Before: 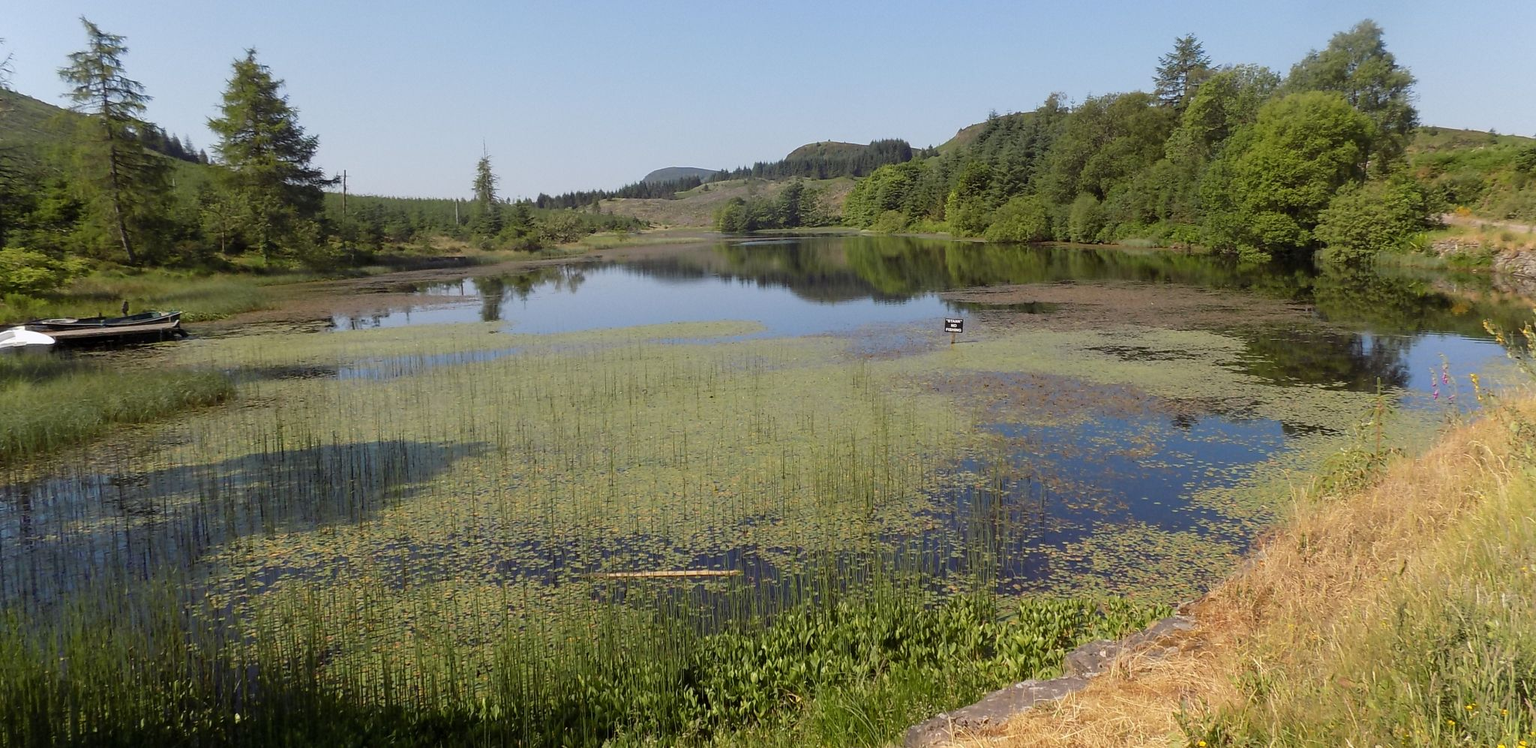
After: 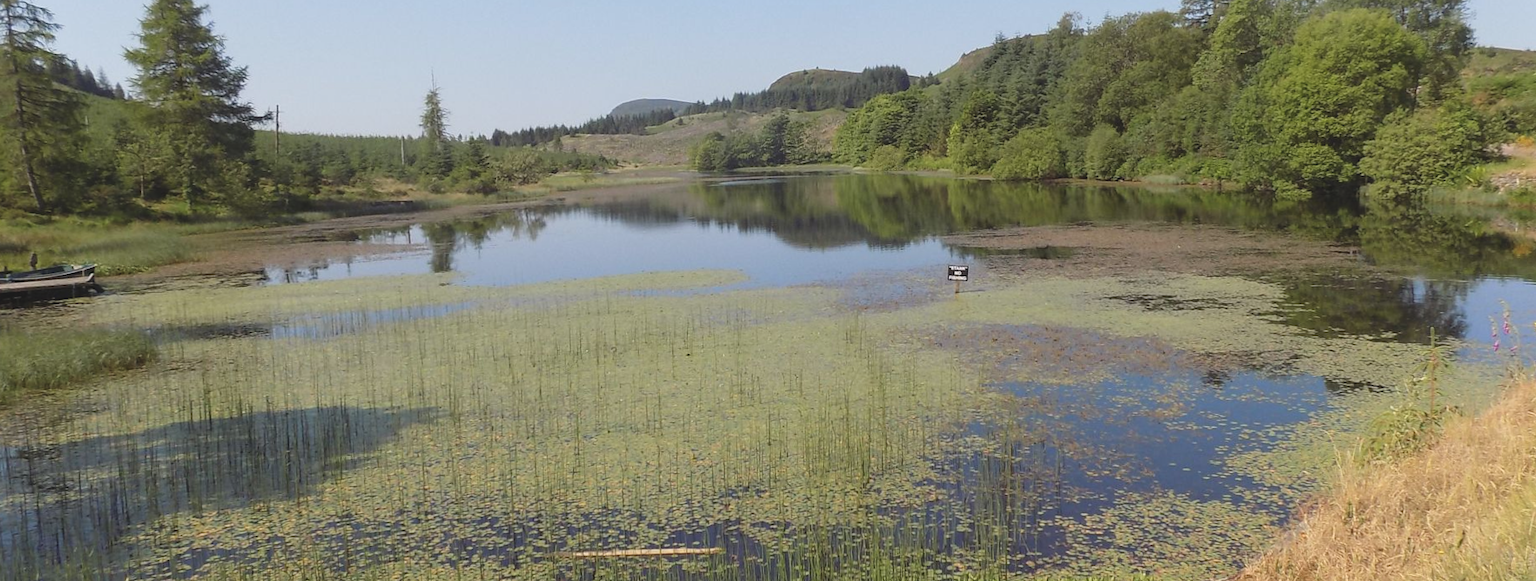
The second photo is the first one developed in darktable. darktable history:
crop: left 5.596%, top 10.314%, right 3.534%, bottom 19.395%
color balance: lift [1.007, 1, 1, 1], gamma [1.097, 1, 1, 1]
rotate and perspective: rotation -0.45°, automatic cropping original format, crop left 0.008, crop right 0.992, crop top 0.012, crop bottom 0.988
